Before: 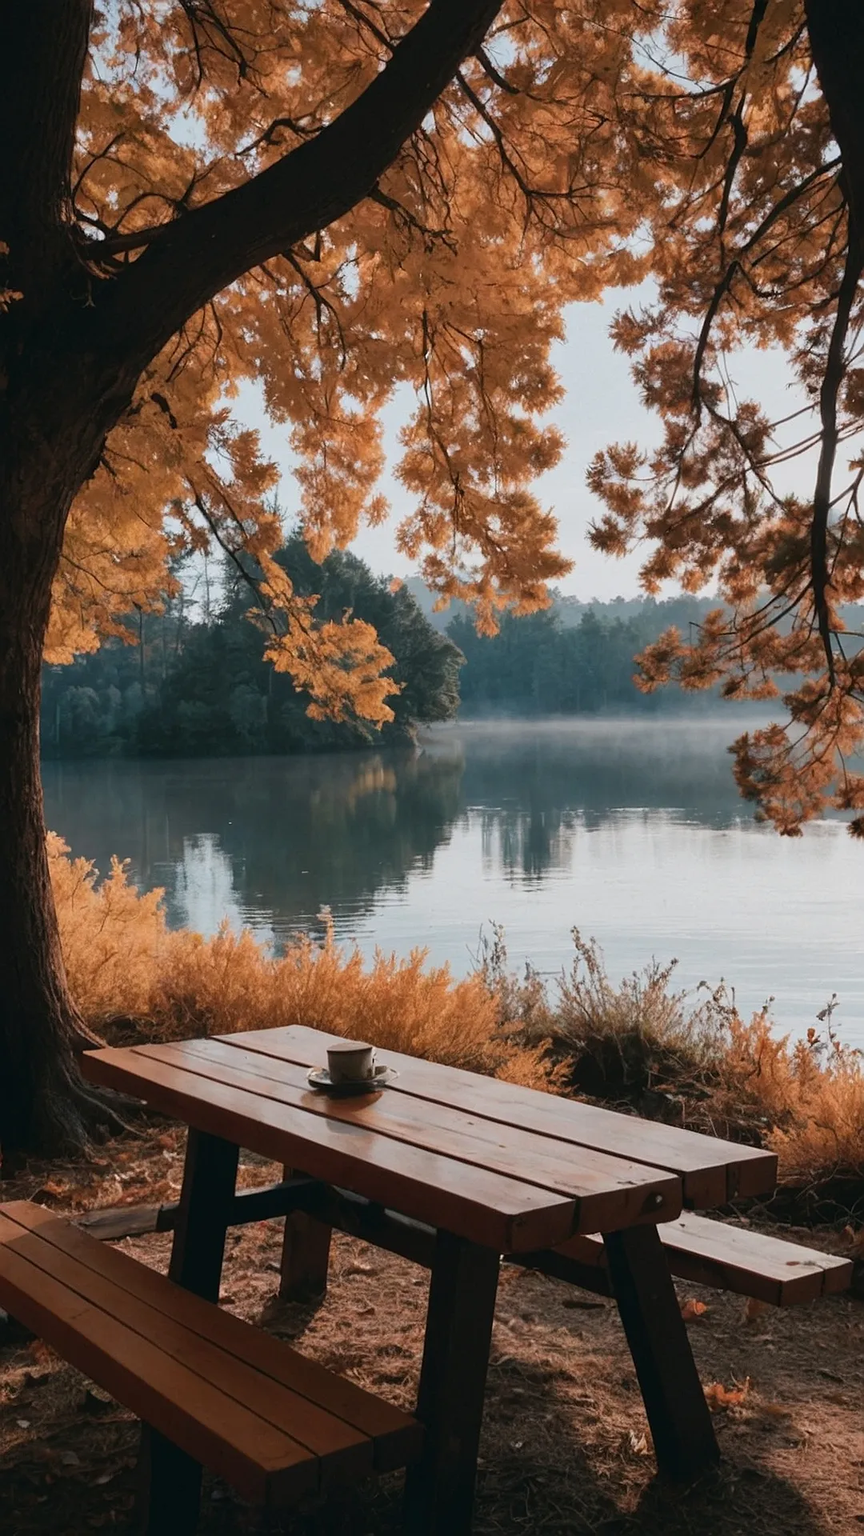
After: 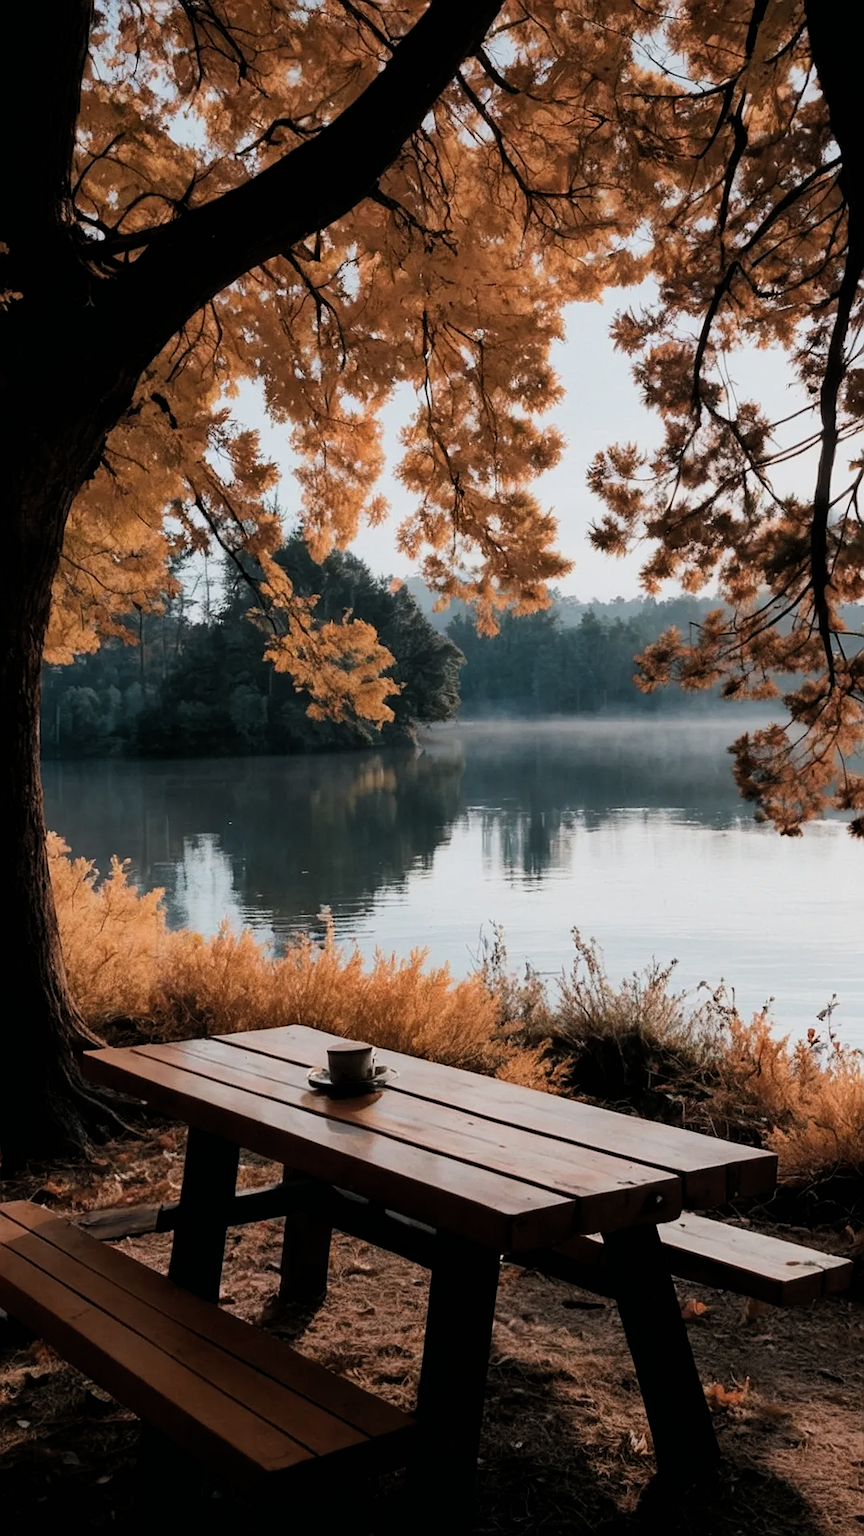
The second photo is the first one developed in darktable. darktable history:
tone equalizer: -8 EV -0.001 EV, -7 EV 0.001 EV, -6 EV -0.005 EV, -5 EV -0.004 EV, -4 EV -0.057 EV, -3 EV -0.217 EV, -2 EV -0.243 EV, -1 EV 0.115 EV, +0 EV 0.292 EV
filmic rgb: black relative exposure -11.74 EV, white relative exposure 5.42 EV, hardness 4.48, latitude 49.16%, contrast 1.141
